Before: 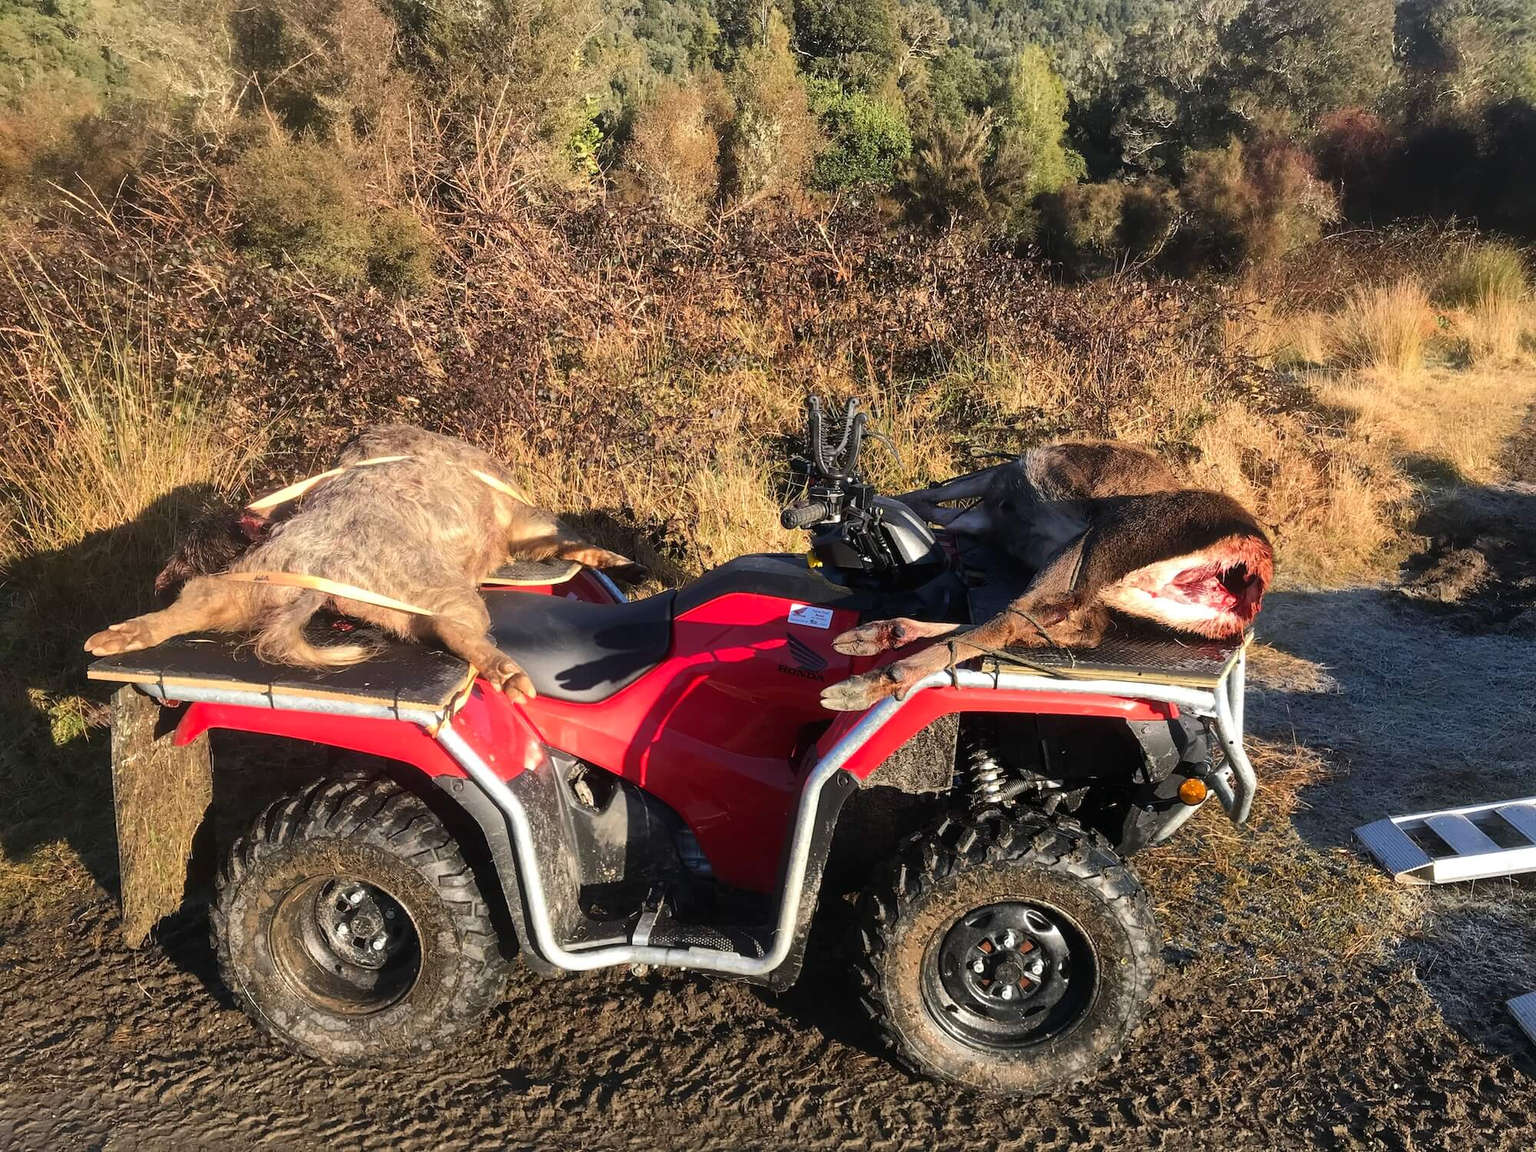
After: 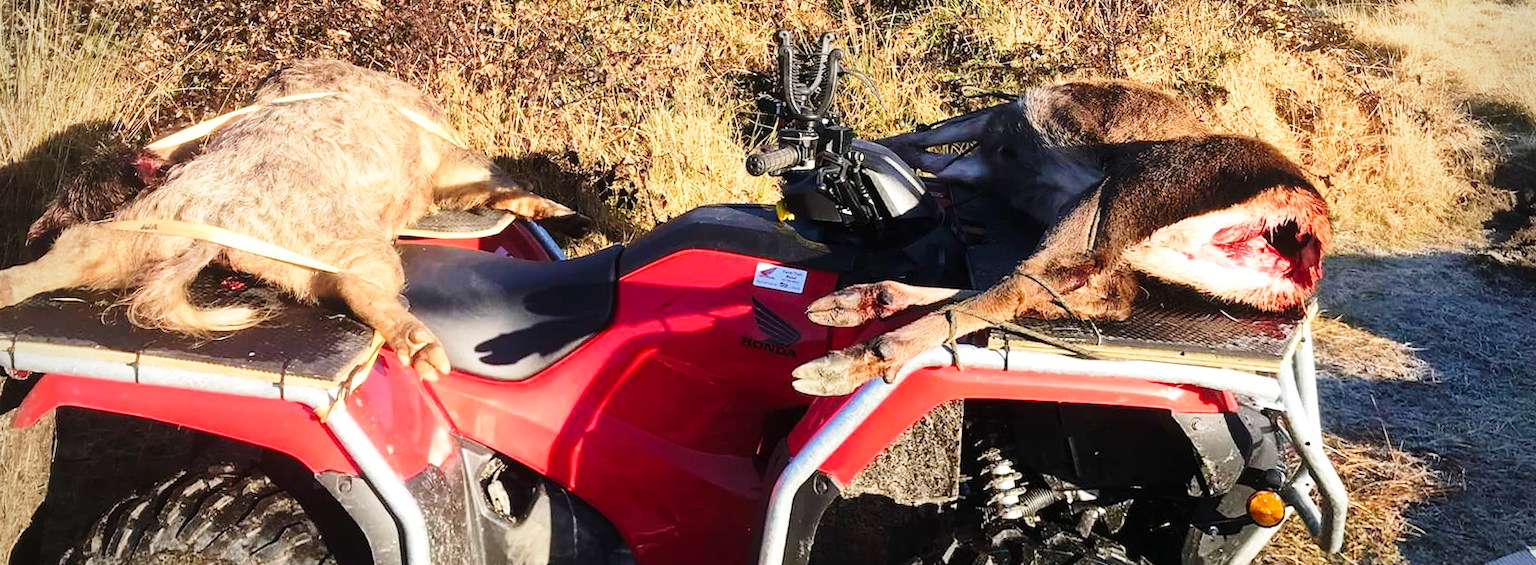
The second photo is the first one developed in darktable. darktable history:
crop and rotate: top 23.84%, bottom 34.294%
rotate and perspective: rotation 0.72°, lens shift (vertical) -0.352, lens shift (horizontal) -0.051, crop left 0.152, crop right 0.859, crop top 0.019, crop bottom 0.964
velvia: strength 15%
base curve: curves: ch0 [(0, 0) (0.028, 0.03) (0.121, 0.232) (0.46, 0.748) (0.859, 0.968) (1, 1)], preserve colors none
vignetting: on, module defaults
